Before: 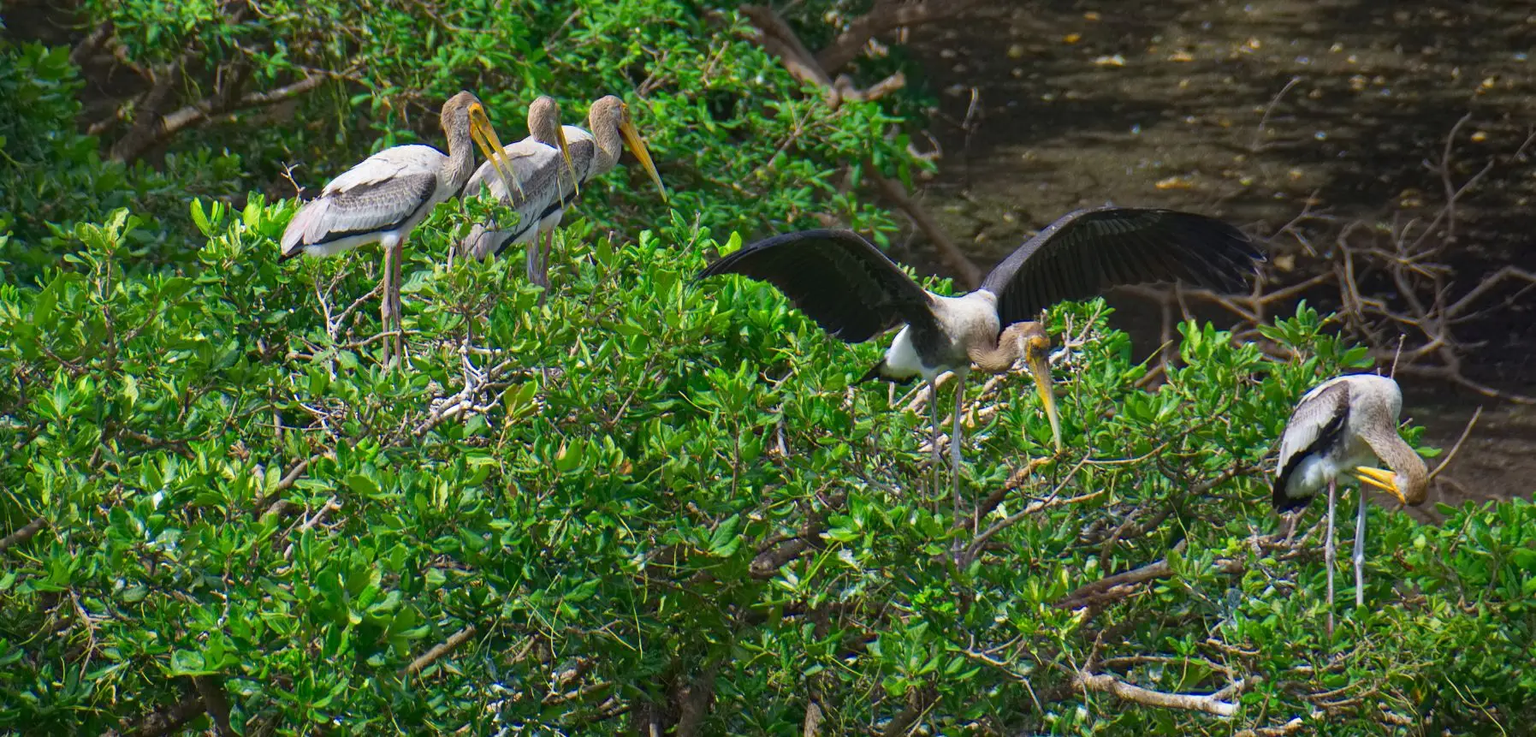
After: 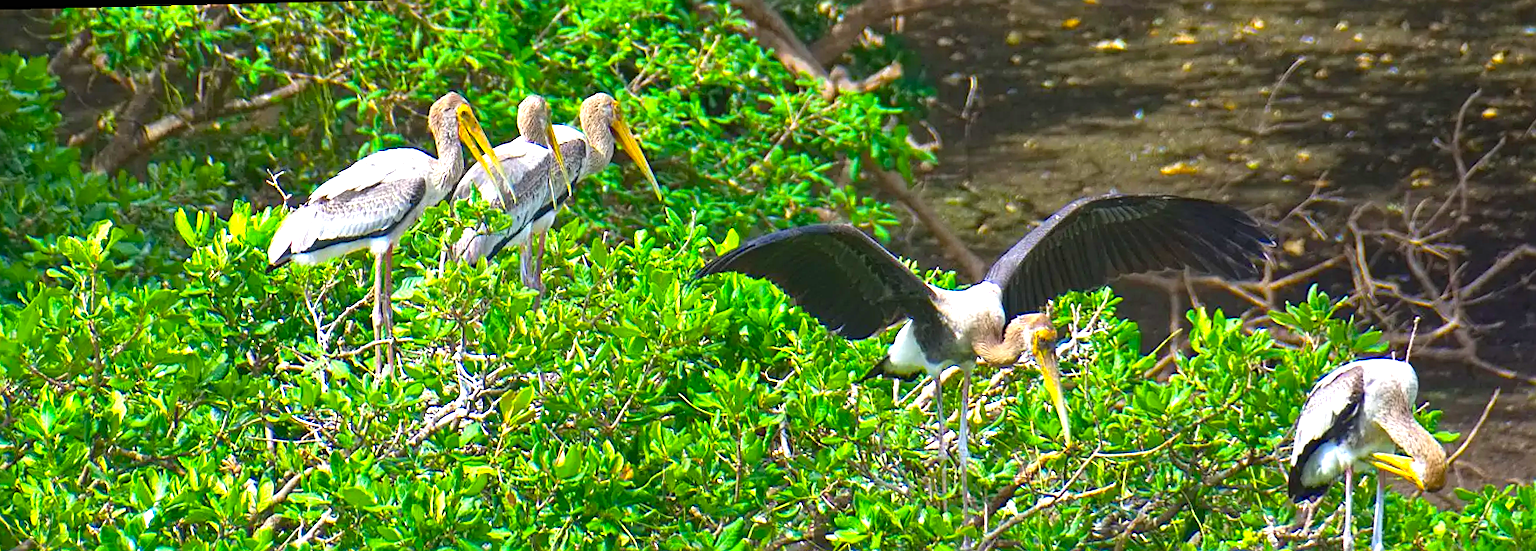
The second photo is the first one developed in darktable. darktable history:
sharpen: on, module defaults
color balance rgb: linear chroma grading › global chroma 33.4%
crop: bottom 24.967%
exposure: black level correction 0, exposure 1.2 EV, compensate highlight preservation false
rotate and perspective: rotation -1.42°, crop left 0.016, crop right 0.984, crop top 0.035, crop bottom 0.965
tone equalizer: on, module defaults
